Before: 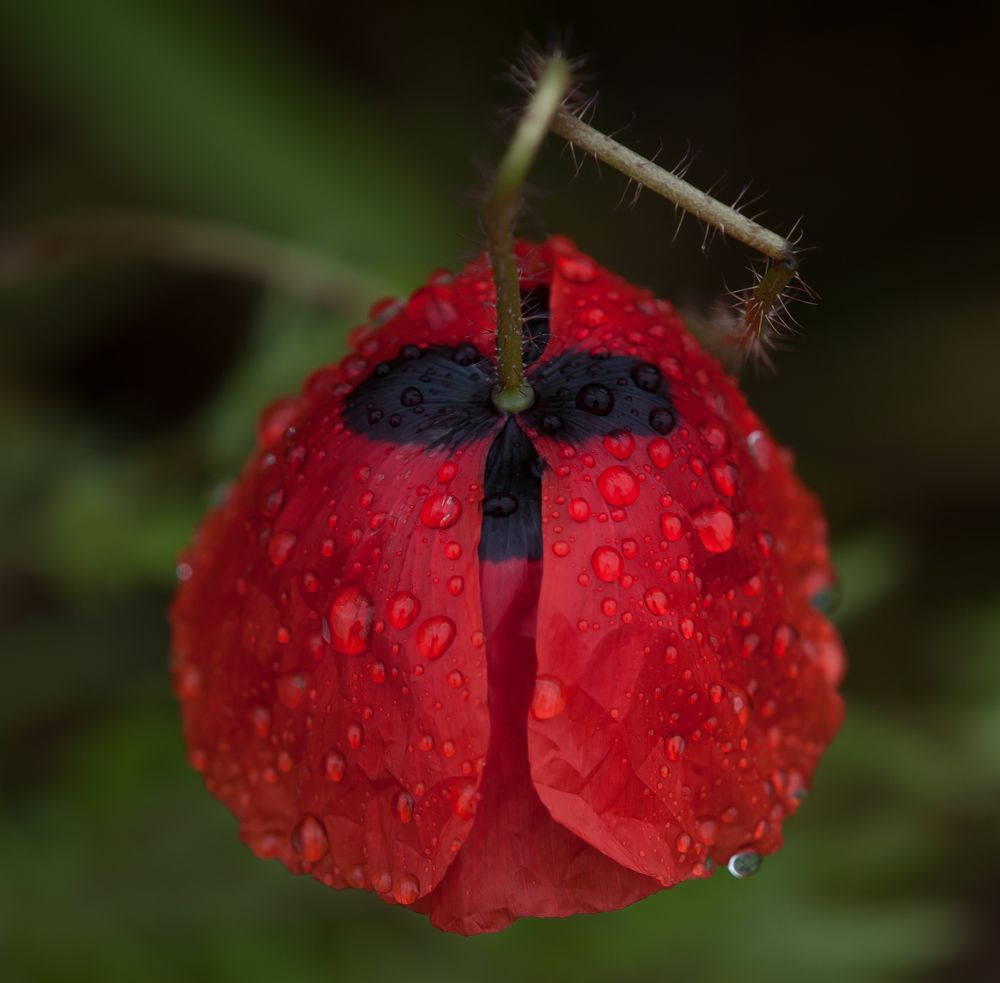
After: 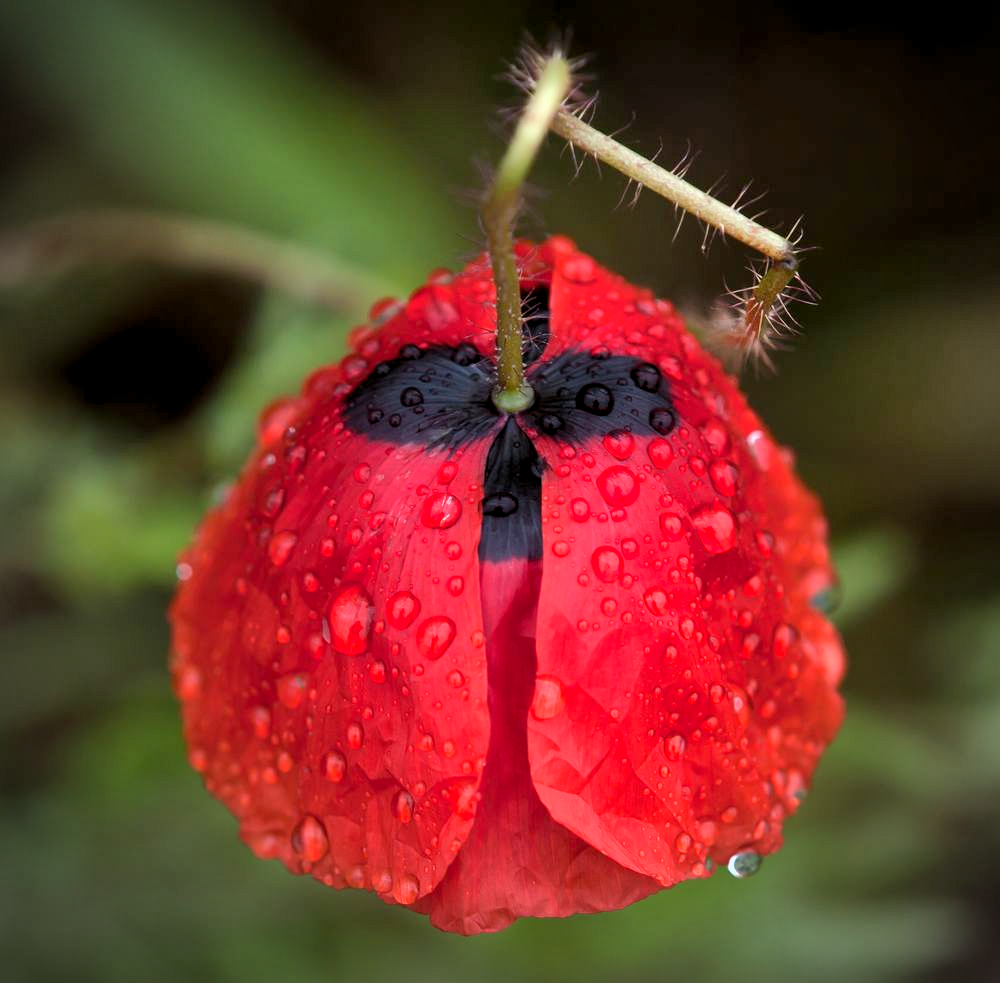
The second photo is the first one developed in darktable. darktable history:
exposure: black level correction 0.001, exposure 1.3 EV, compensate highlight preservation false
vignetting: on, module defaults
shadows and highlights: low approximation 0.01, soften with gaussian
levels: levels [0.016, 0.484, 0.953]
